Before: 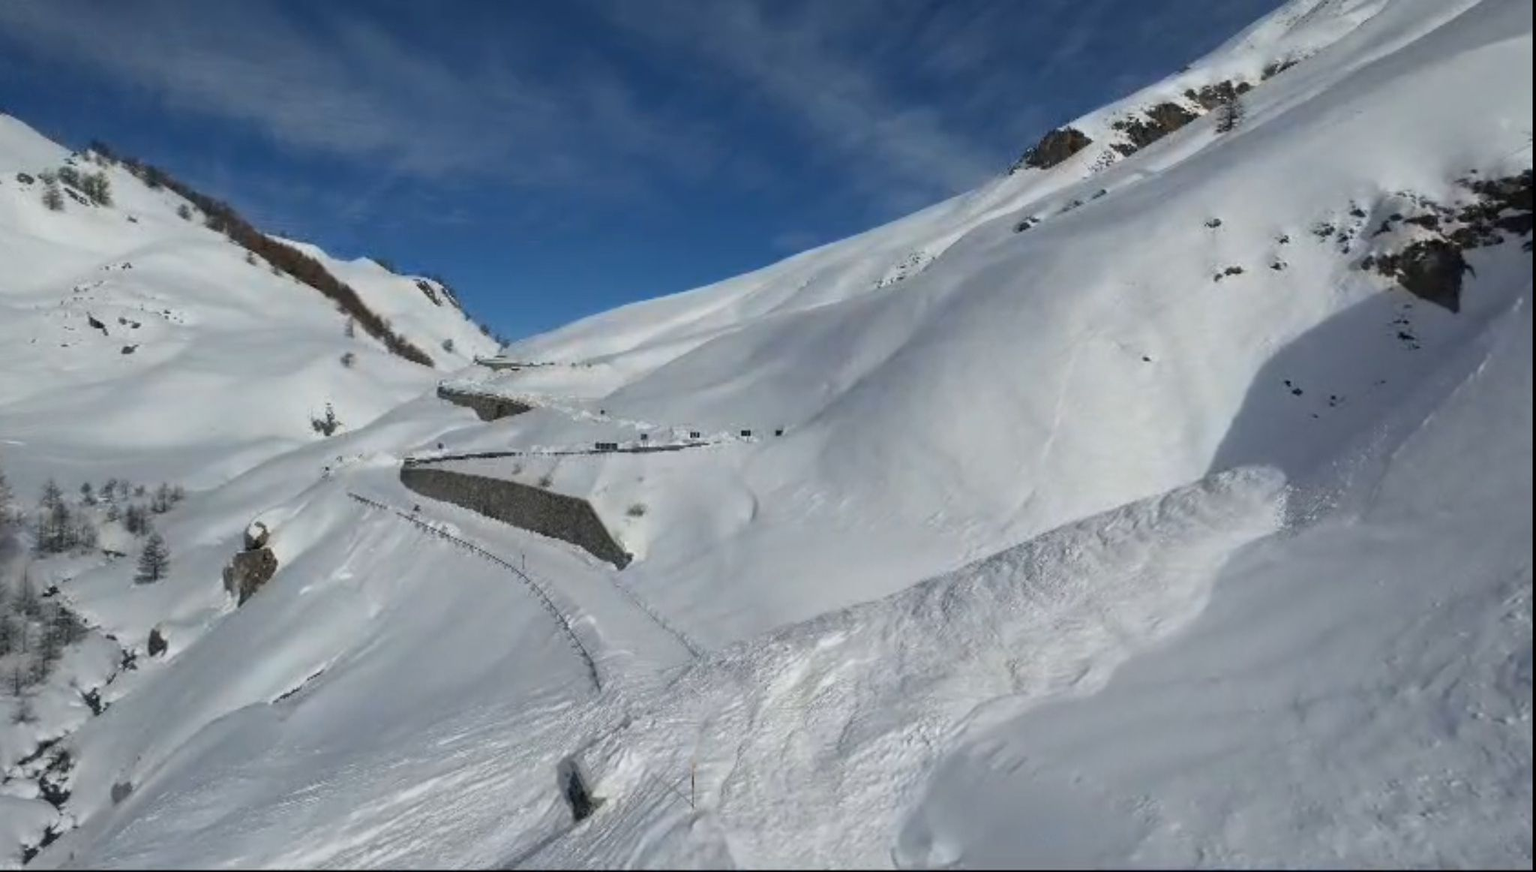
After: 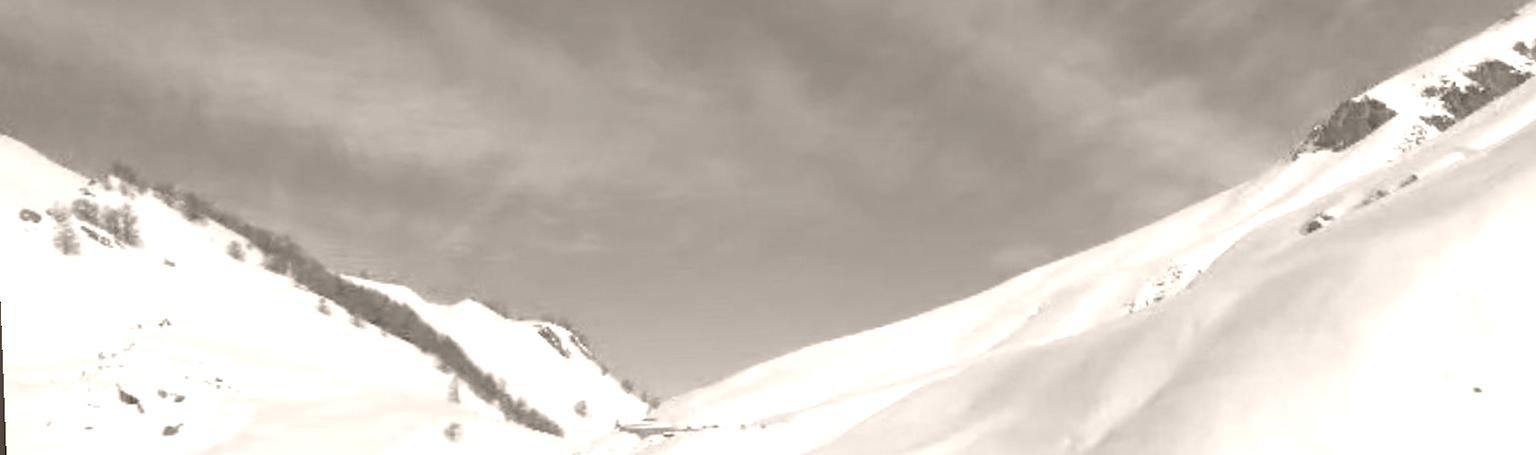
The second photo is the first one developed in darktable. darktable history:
rotate and perspective: rotation -2.29°, automatic cropping off
colorize: hue 34.49°, saturation 35.33%, source mix 100%, lightness 55%, version 1
crop: left 0.579%, top 7.627%, right 23.167%, bottom 54.275%
